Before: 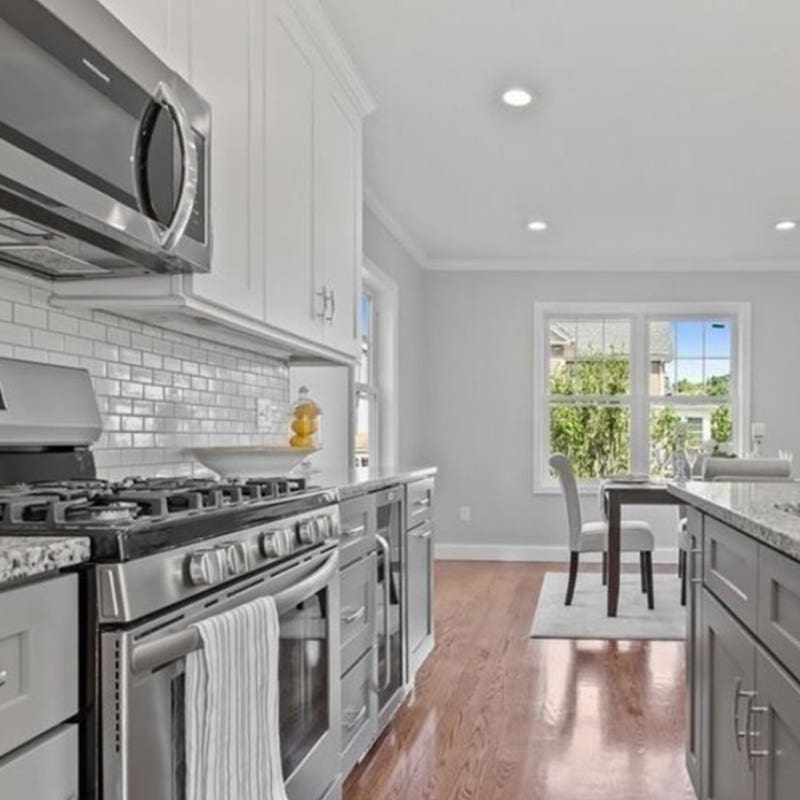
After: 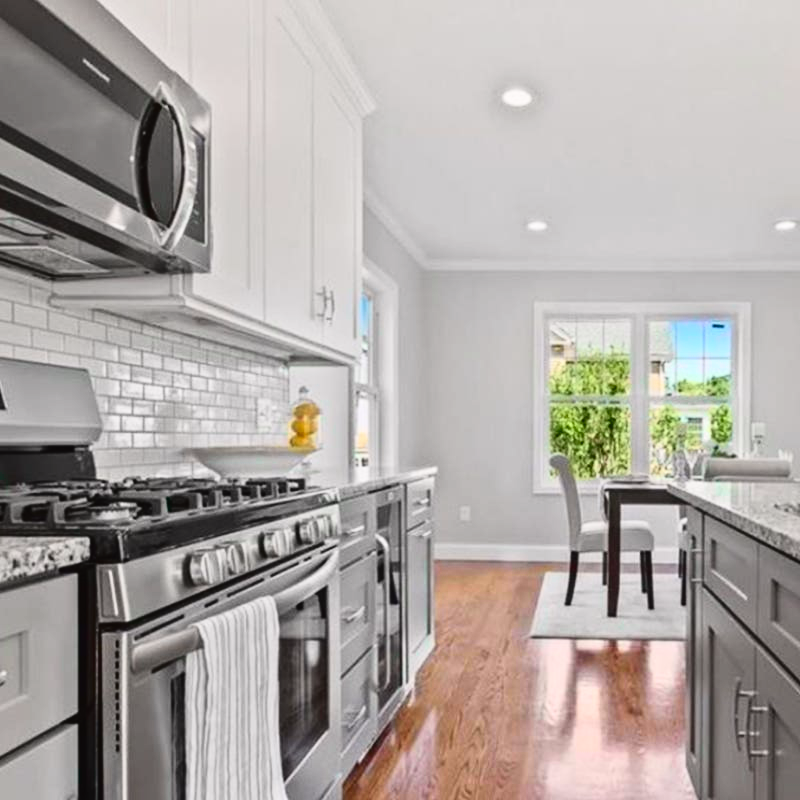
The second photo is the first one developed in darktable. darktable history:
tone curve: curves: ch0 [(0, 0.023) (0.137, 0.069) (0.249, 0.163) (0.487, 0.491) (0.778, 0.858) (0.896, 0.94) (1, 0.988)]; ch1 [(0, 0) (0.396, 0.369) (0.483, 0.459) (0.498, 0.5) (0.515, 0.517) (0.562, 0.6) (0.611, 0.667) (0.692, 0.744) (0.798, 0.863) (1, 1)]; ch2 [(0, 0) (0.426, 0.398) (0.483, 0.481) (0.503, 0.503) (0.526, 0.527) (0.549, 0.59) (0.62, 0.666) (0.705, 0.755) (0.985, 0.966)], color space Lab, independent channels, preserve colors none
